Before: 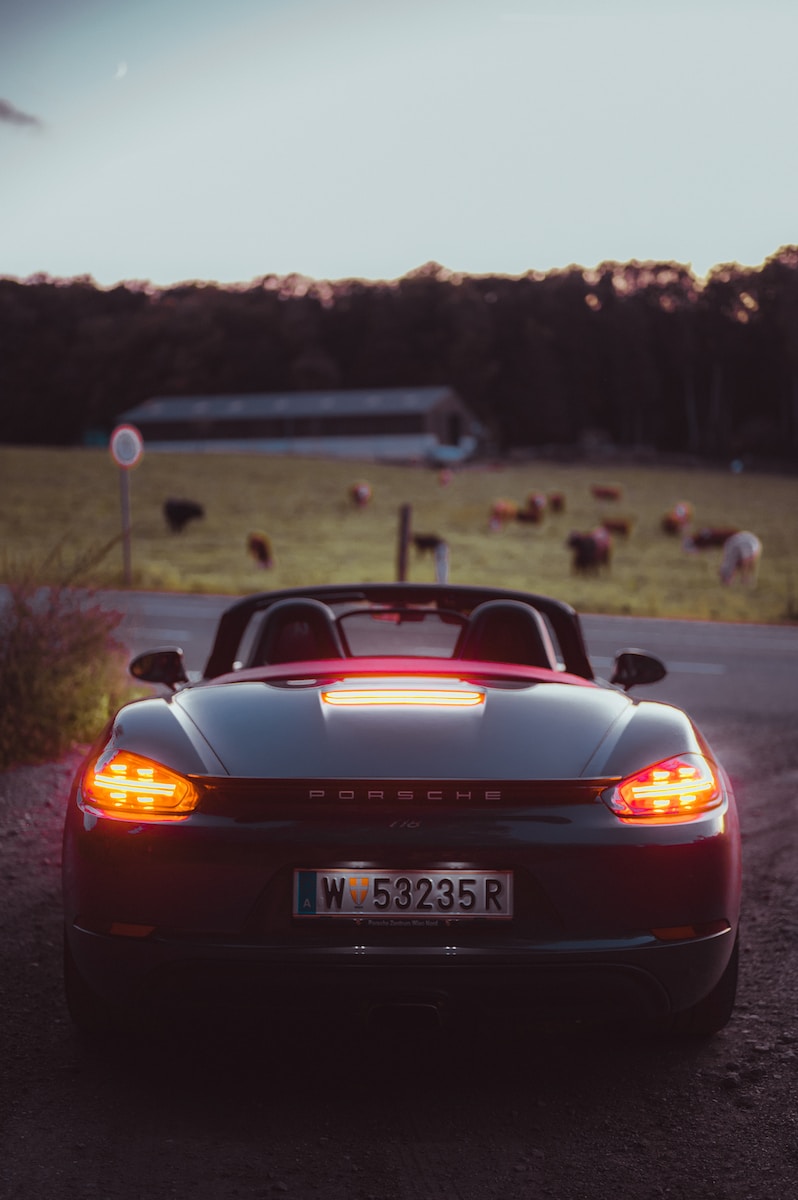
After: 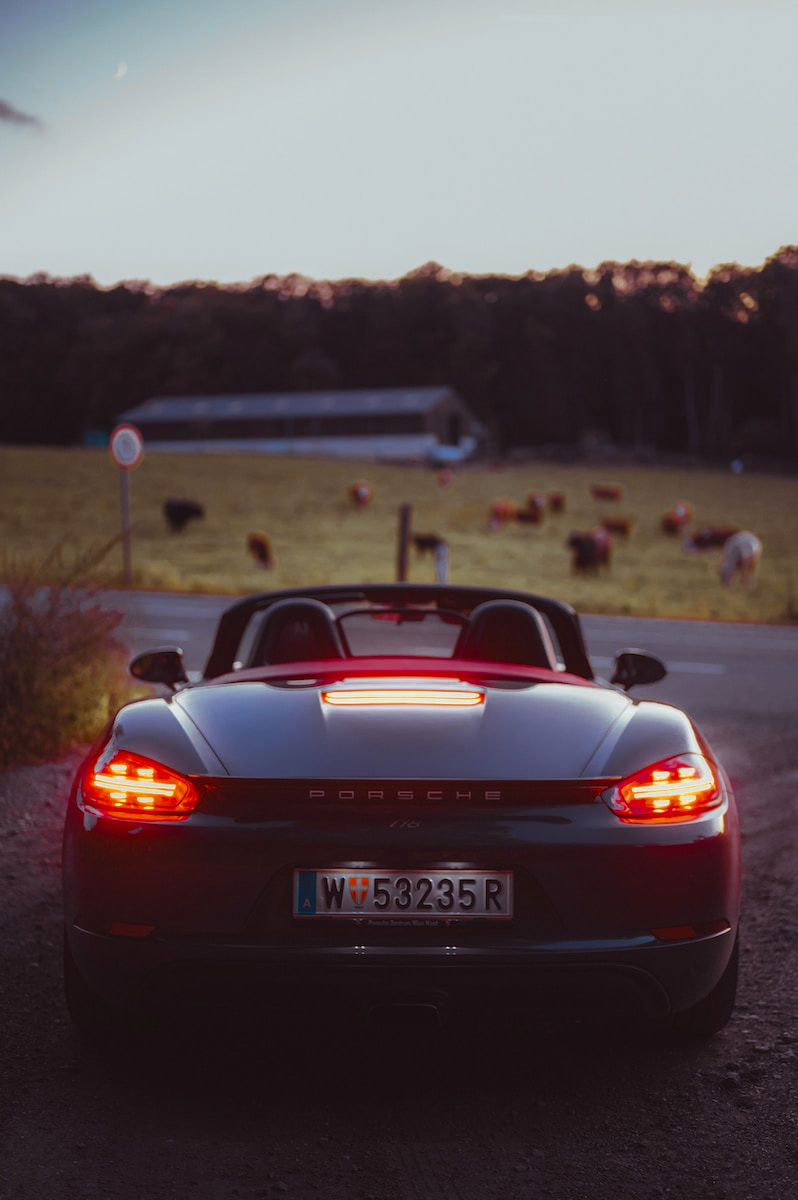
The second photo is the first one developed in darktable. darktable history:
tone curve: curves: ch0 [(0, 0) (0.077, 0.082) (0.765, 0.73) (1, 1)]
color zones: curves: ch0 [(0, 0.363) (0.128, 0.373) (0.25, 0.5) (0.402, 0.407) (0.521, 0.525) (0.63, 0.559) (0.729, 0.662) (0.867, 0.471)]; ch1 [(0, 0.515) (0.136, 0.618) (0.25, 0.5) (0.378, 0) (0.516, 0) (0.622, 0.593) (0.737, 0.819) (0.87, 0.593)]; ch2 [(0, 0.529) (0.128, 0.471) (0.282, 0.451) (0.386, 0.662) (0.516, 0.525) (0.633, 0.554) (0.75, 0.62) (0.875, 0.441)]
